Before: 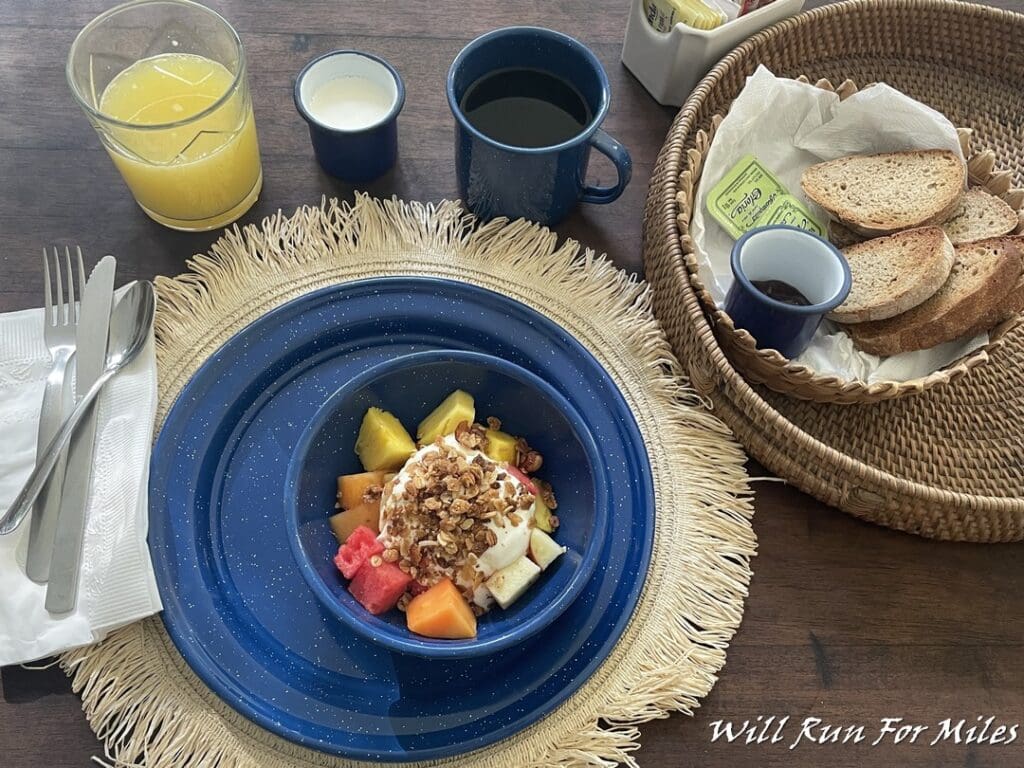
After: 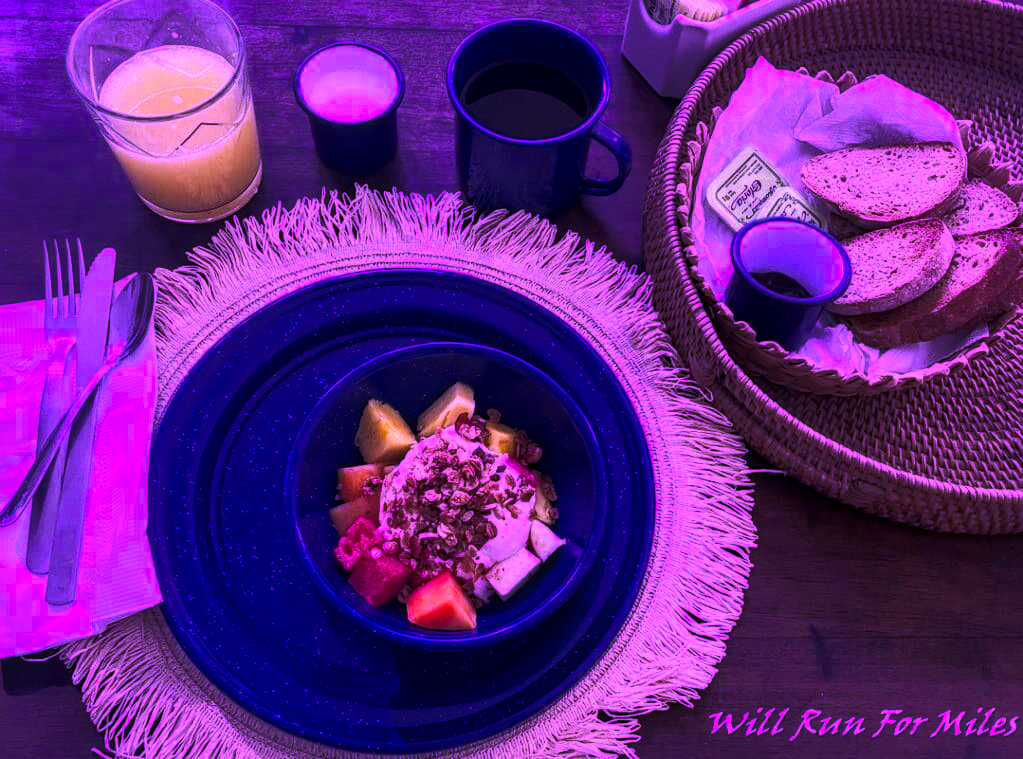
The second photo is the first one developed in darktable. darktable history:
crop: top 1.049%, right 0.001%
exposure: exposure -0.021 EV, compensate highlight preservation false
color calibration: illuminant custom, x 0.379, y 0.481, temperature 4443.07 K
local contrast: on, module defaults
color balance rgb: linear chroma grading › global chroma 40.15%, perceptual saturation grading › global saturation 60.58%, perceptual saturation grading › highlights 20.44%, perceptual saturation grading › shadows -50.36%, perceptual brilliance grading › highlights 2.19%, perceptual brilliance grading › mid-tones -50.36%, perceptual brilliance grading › shadows -50.36%
